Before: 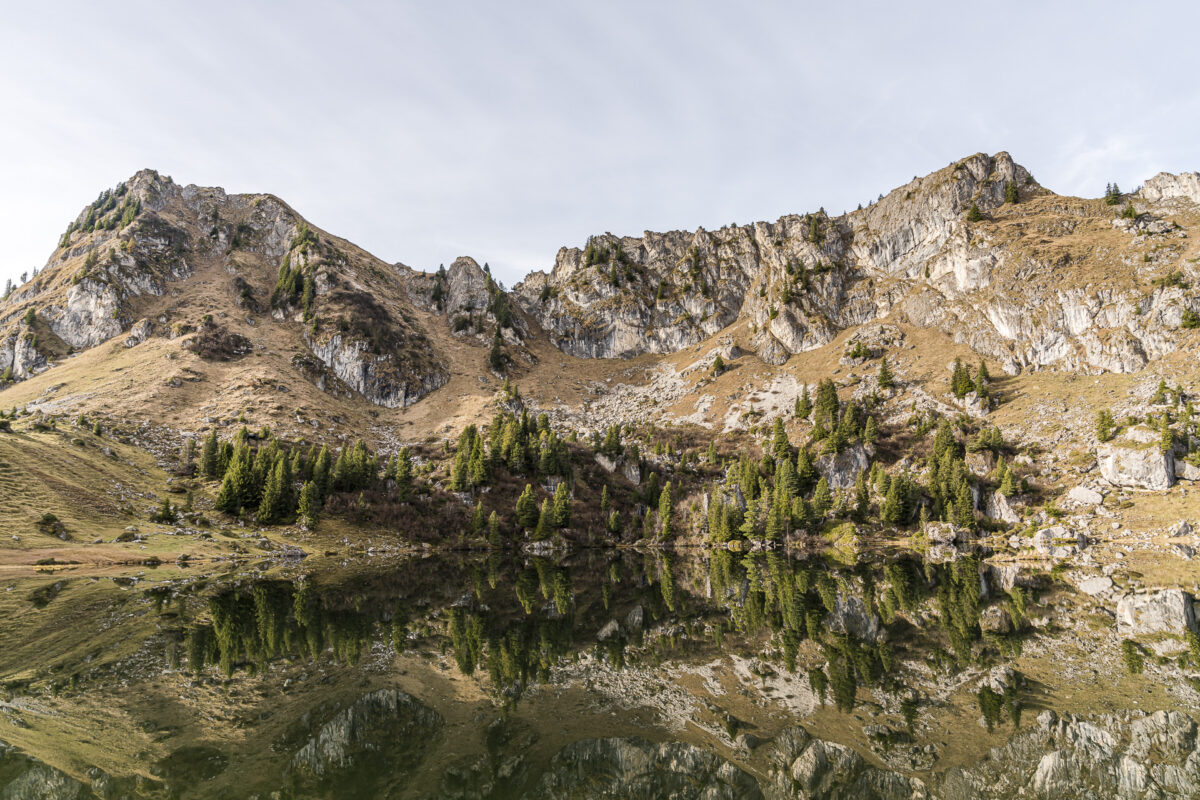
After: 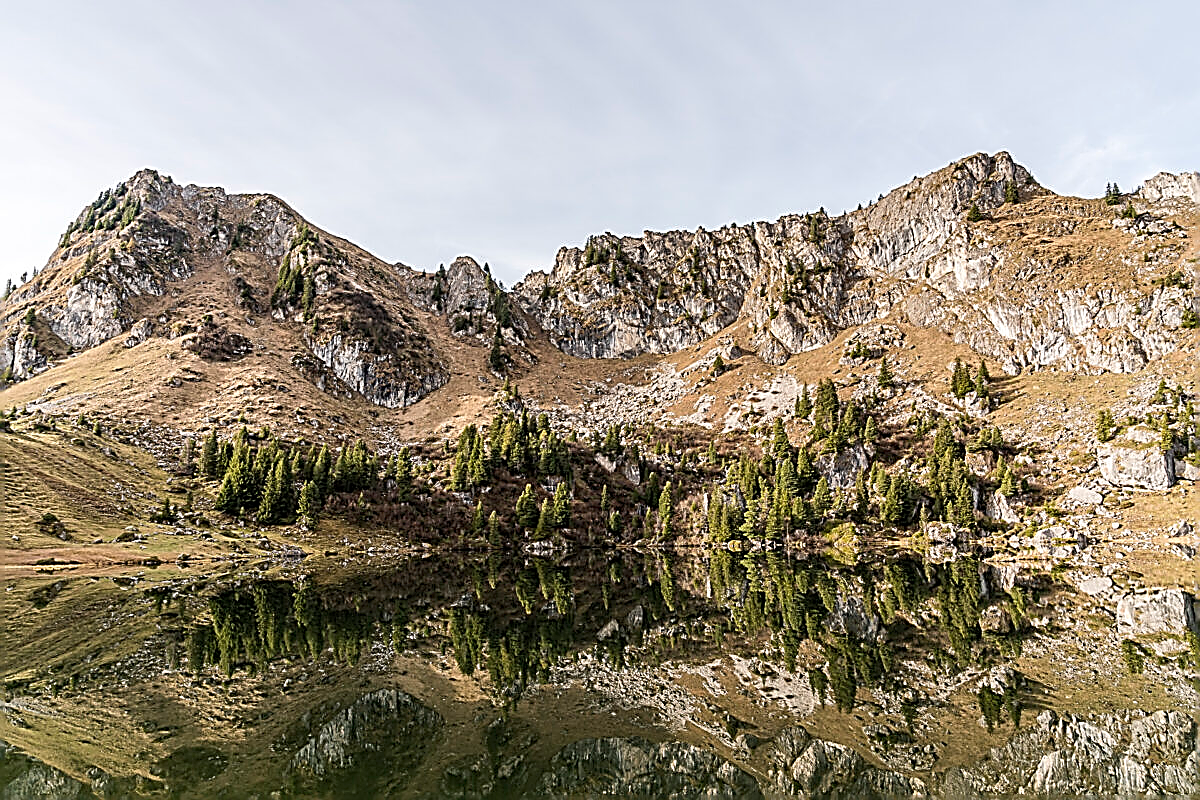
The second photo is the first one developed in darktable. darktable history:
sharpen: amount 1.851
